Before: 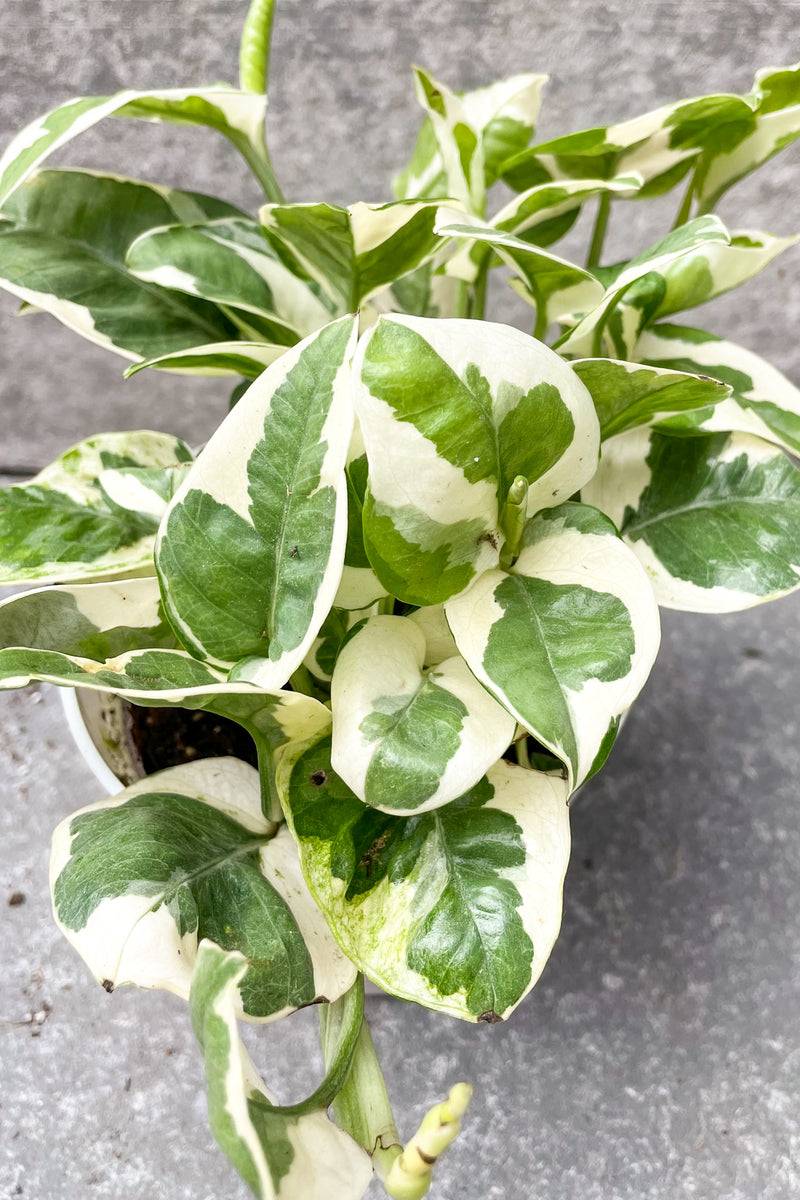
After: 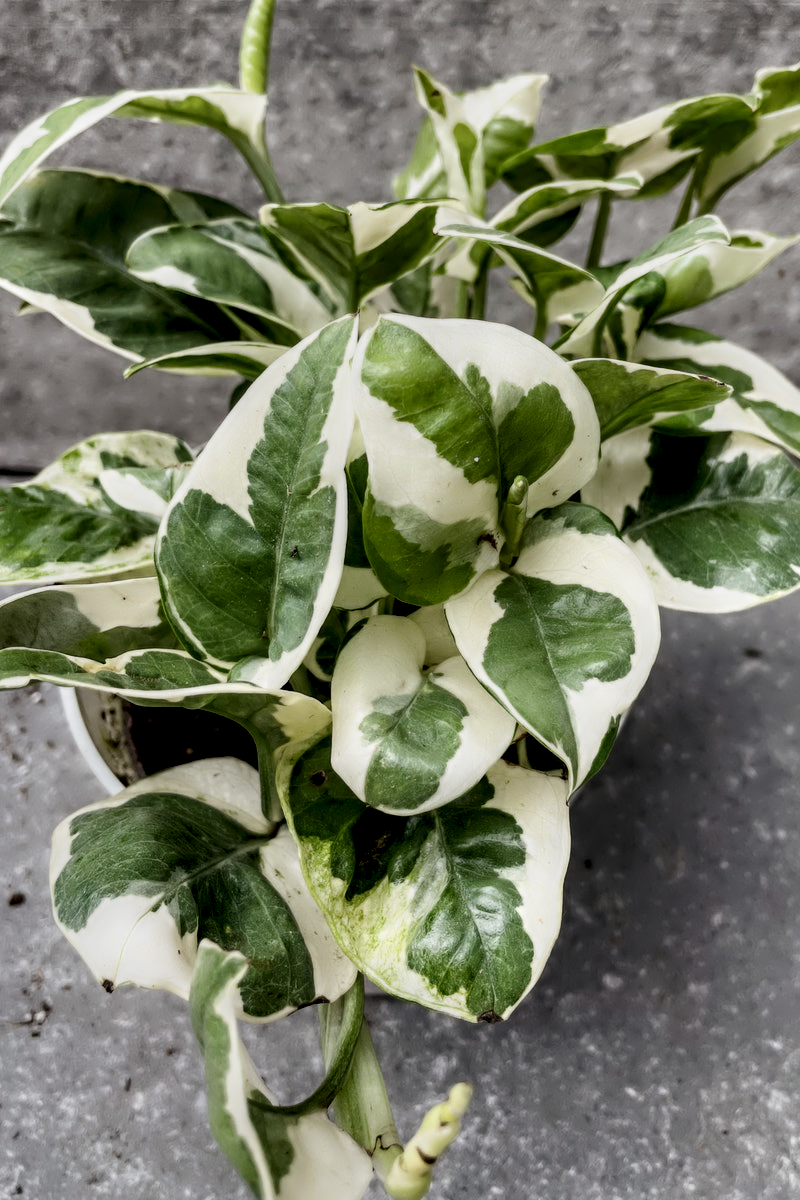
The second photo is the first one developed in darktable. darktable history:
exposure: black level correction -0.016, exposure -1.049 EV, compensate highlight preservation false
contrast equalizer: octaves 7, y [[0.783, 0.666, 0.575, 0.77, 0.556, 0.501], [0.5 ×6], [0.5 ×6], [0, 0.02, 0.272, 0.399, 0.062, 0], [0 ×6]]
shadows and highlights: radius 91.01, shadows -15.12, white point adjustment 0.272, highlights 31.37, compress 48.29%, soften with gaussian
local contrast: on, module defaults
